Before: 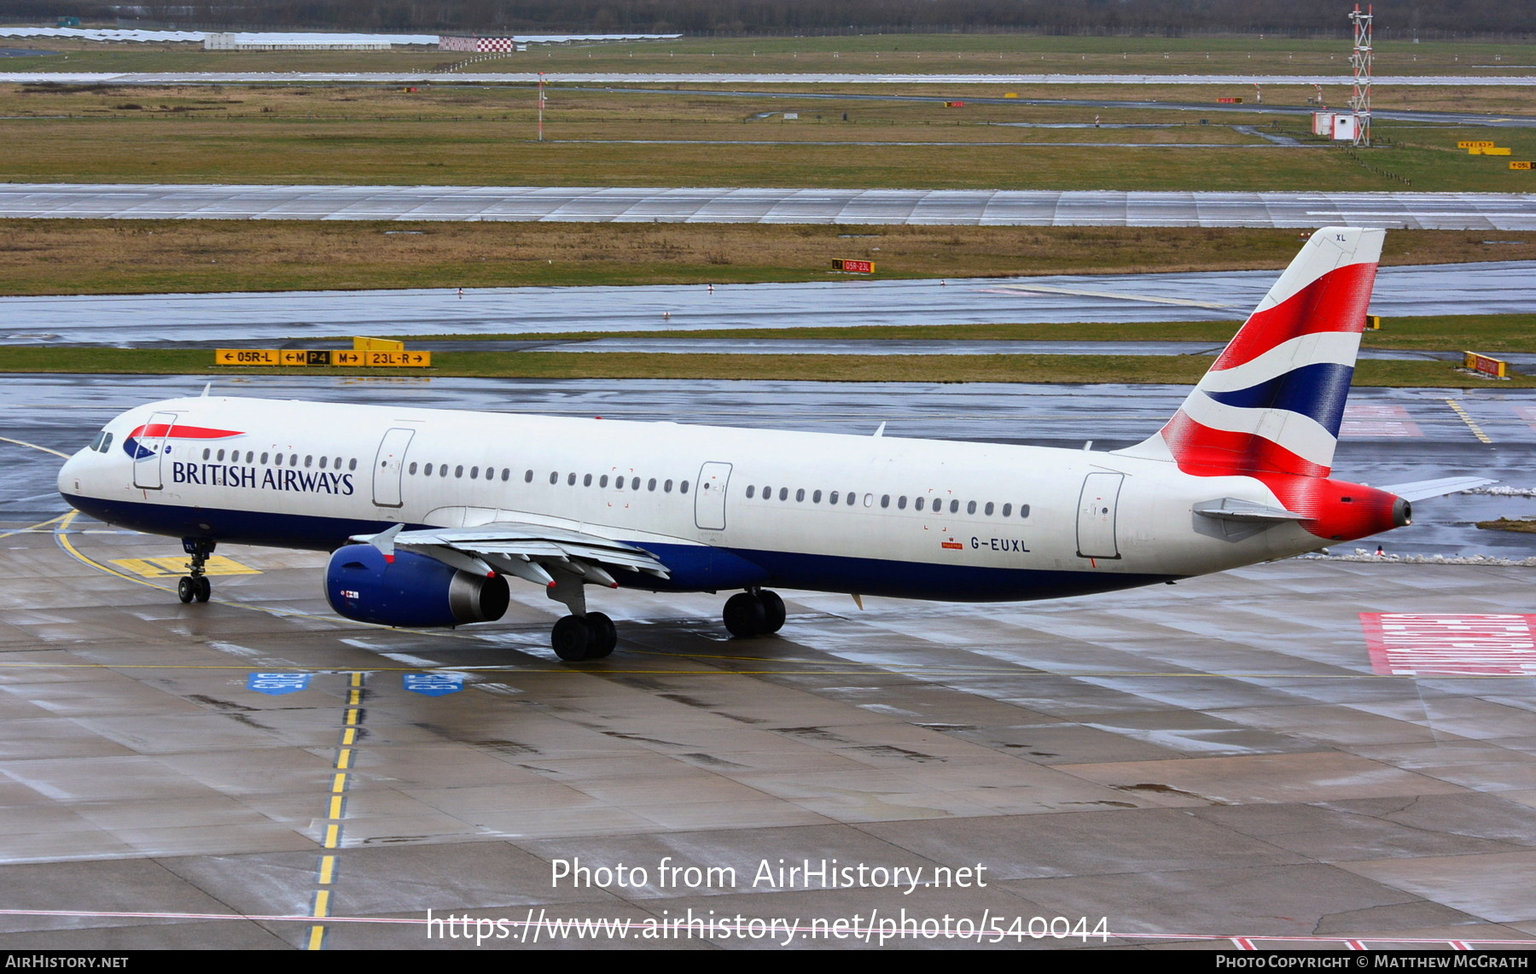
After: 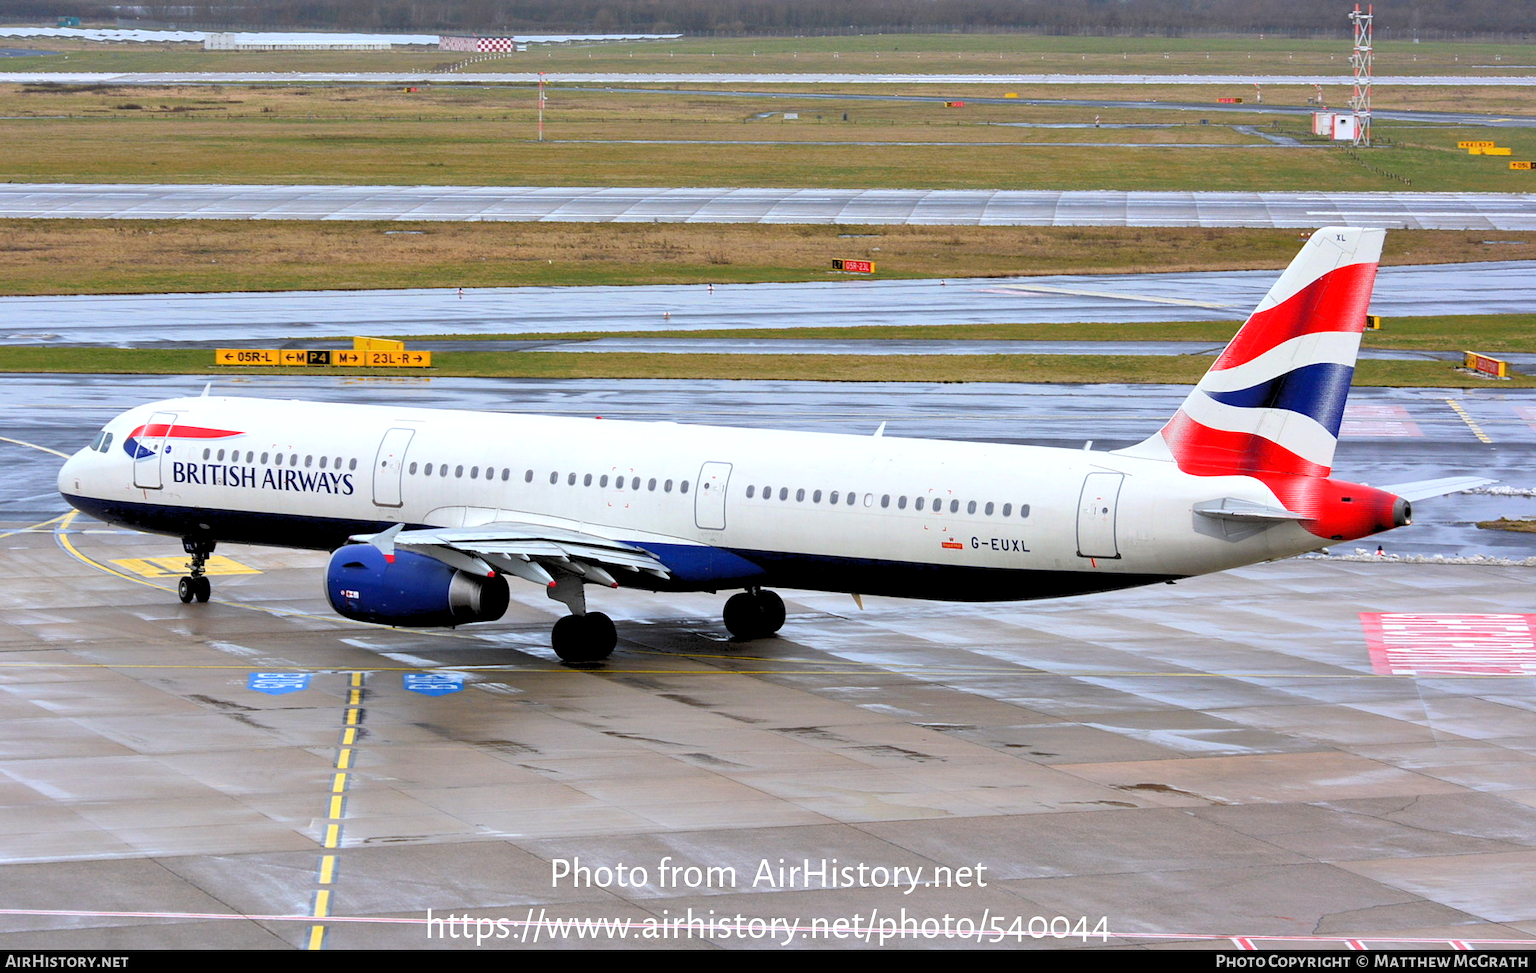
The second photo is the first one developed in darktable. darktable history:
exposure: exposure 0.6 EV, compensate highlight preservation false
rgb levels: preserve colors sum RGB, levels [[0.038, 0.433, 0.934], [0, 0.5, 1], [0, 0.5, 1]]
